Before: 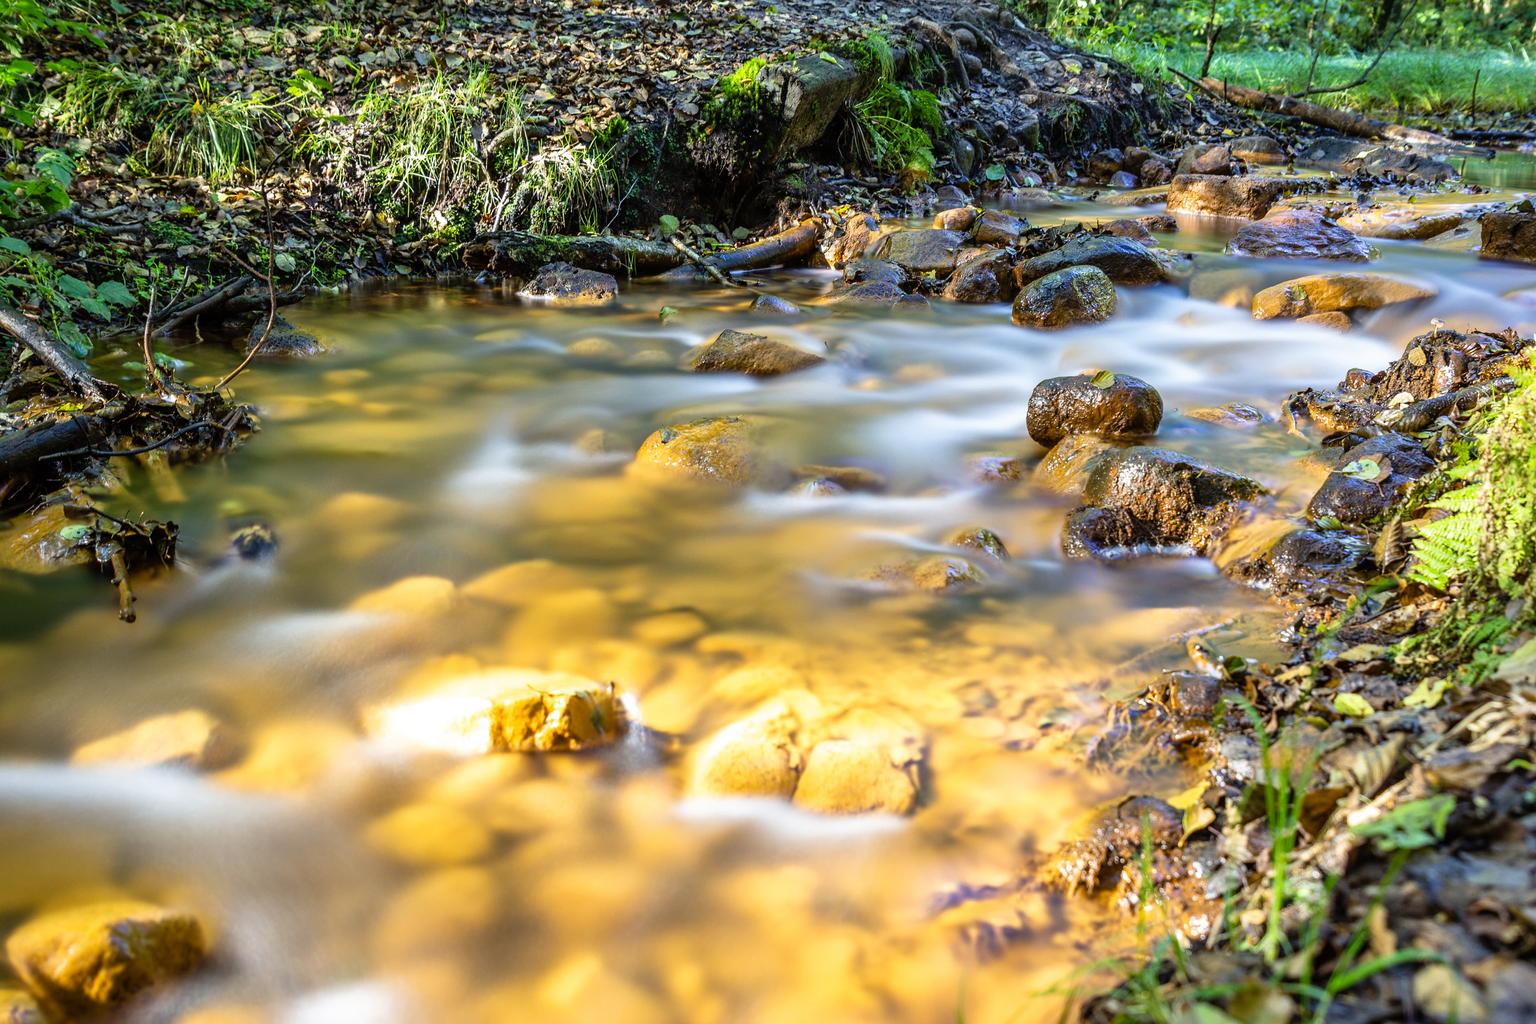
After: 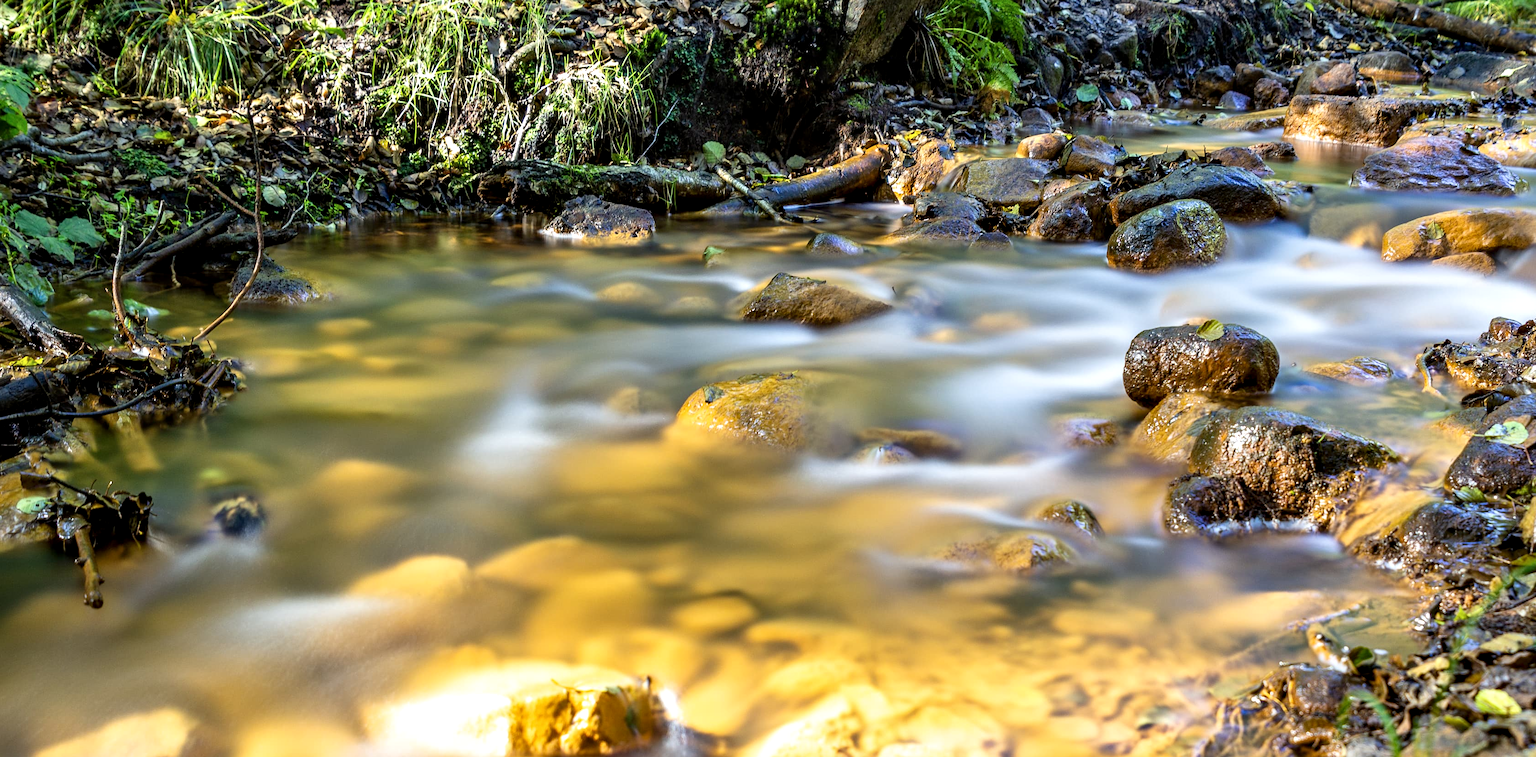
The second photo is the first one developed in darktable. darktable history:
contrast equalizer: y [[0.526, 0.53, 0.532, 0.532, 0.53, 0.525], [0.5 ×6], [0.5 ×6], [0 ×6], [0 ×6]]
crop: left 3.015%, top 8.969%, right 9.647%, bottom 26.457%
